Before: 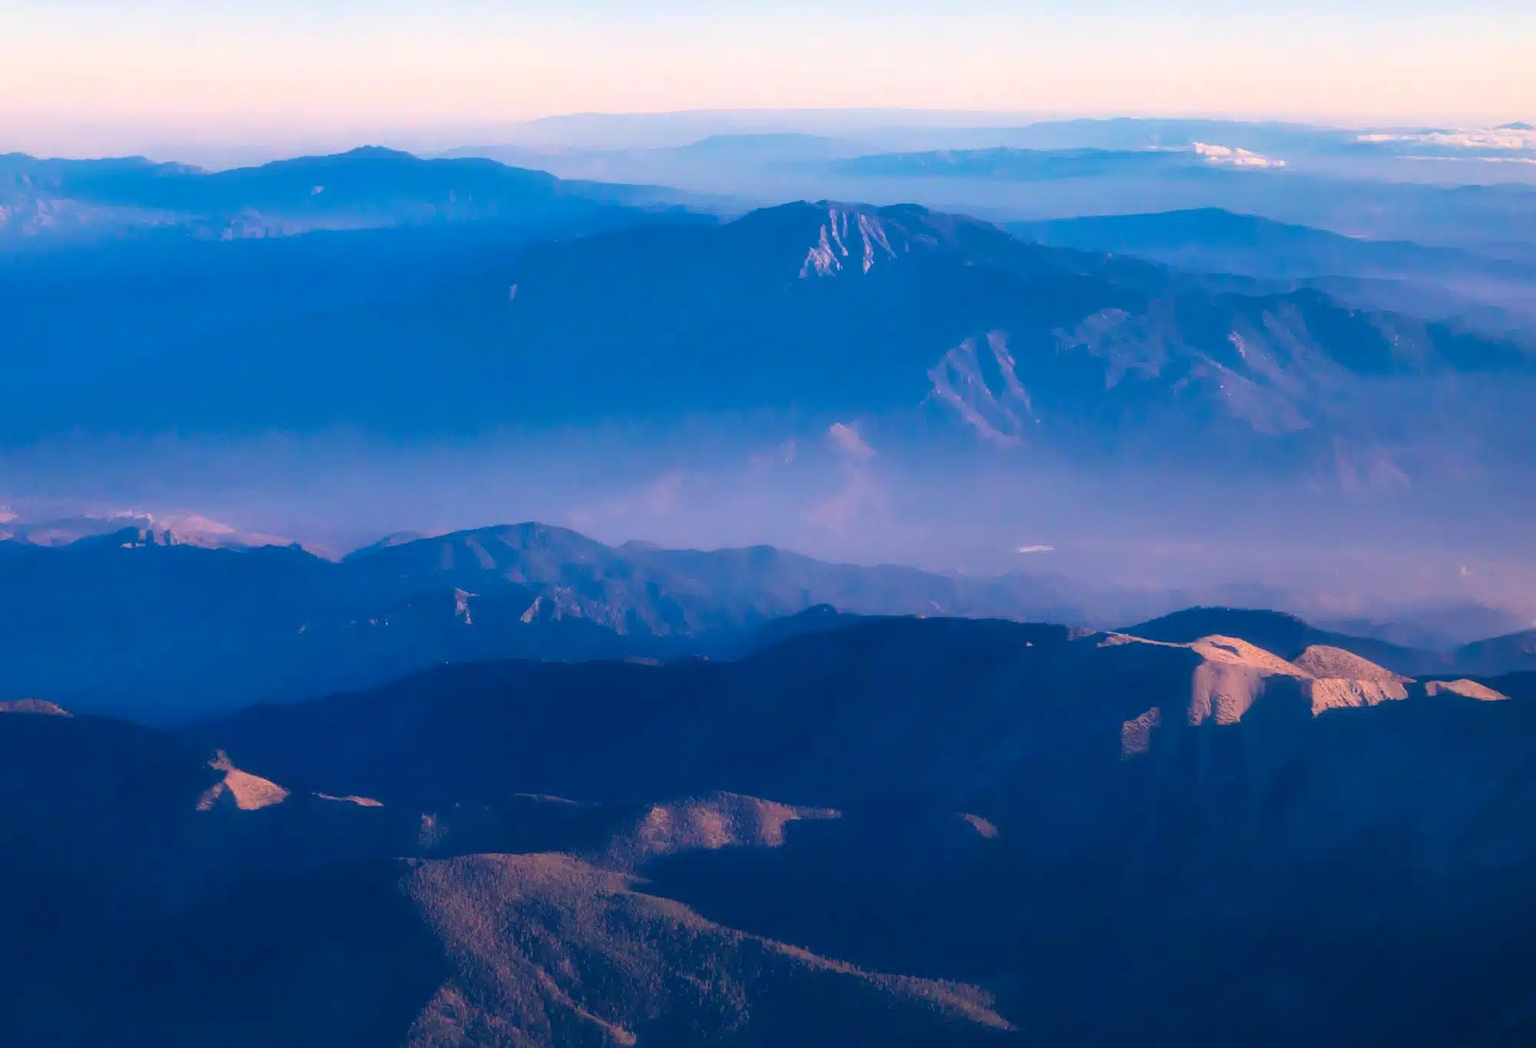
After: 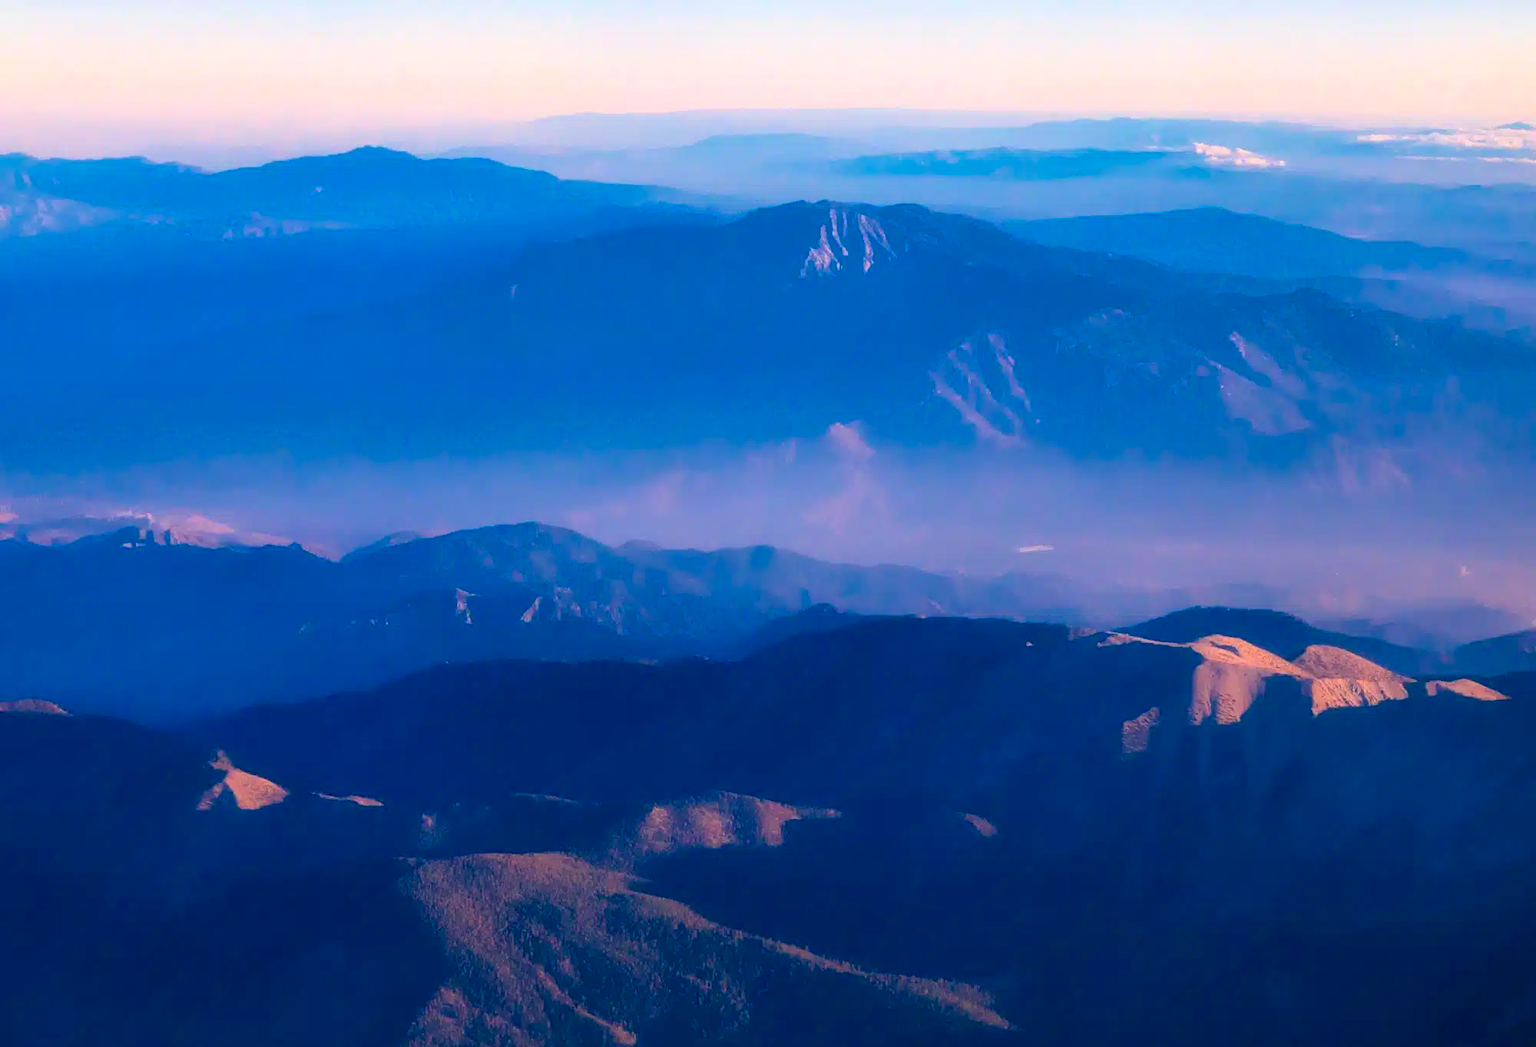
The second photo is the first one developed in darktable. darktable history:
color balance rgb: perceptual saturation grading › global saturation 30%
exposure: black level correction 0.001, compensate highlight preservation false
